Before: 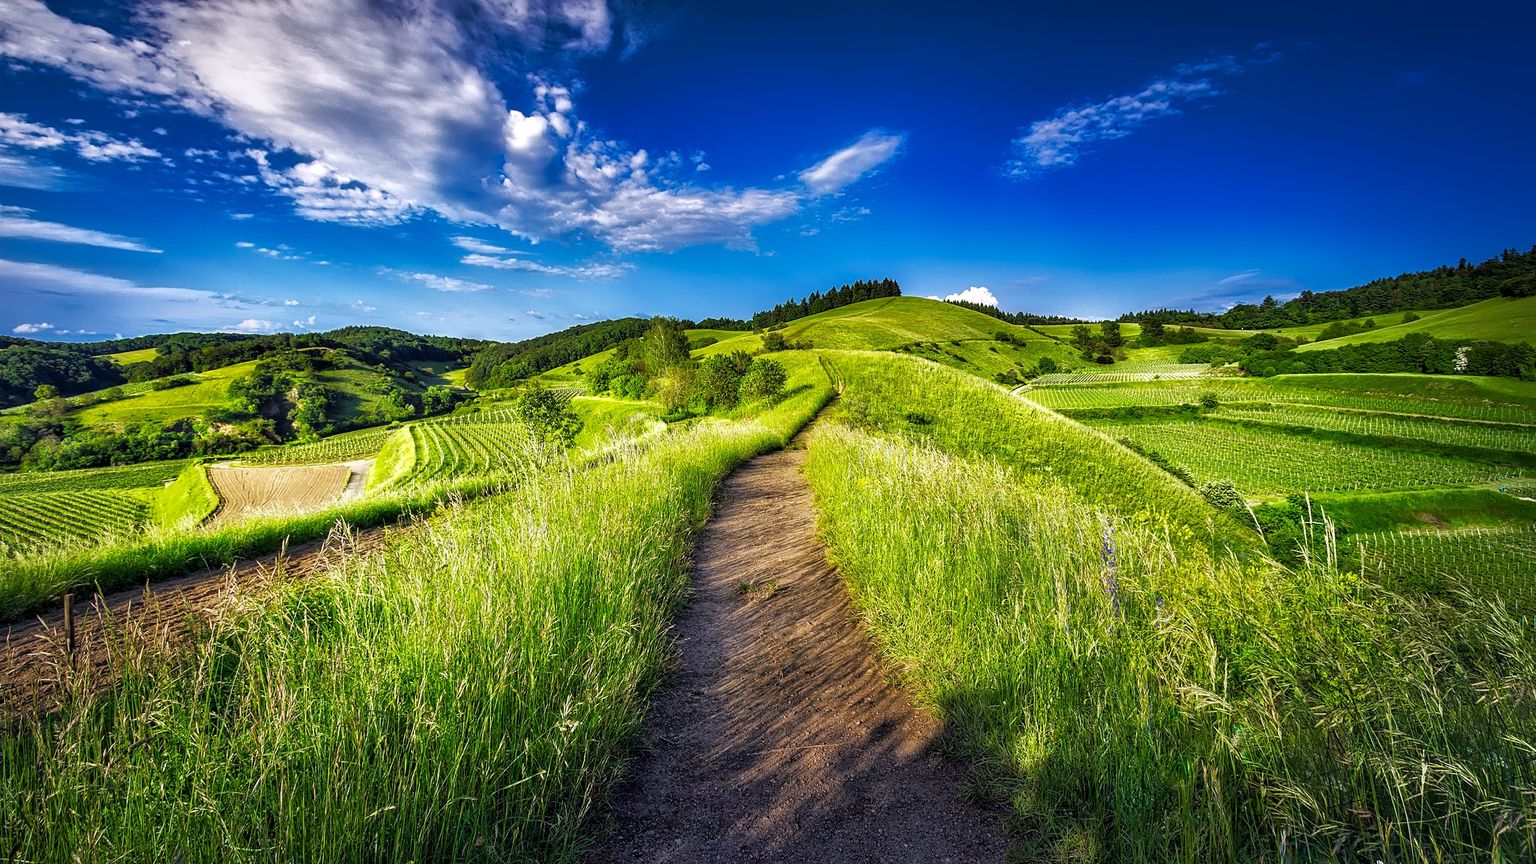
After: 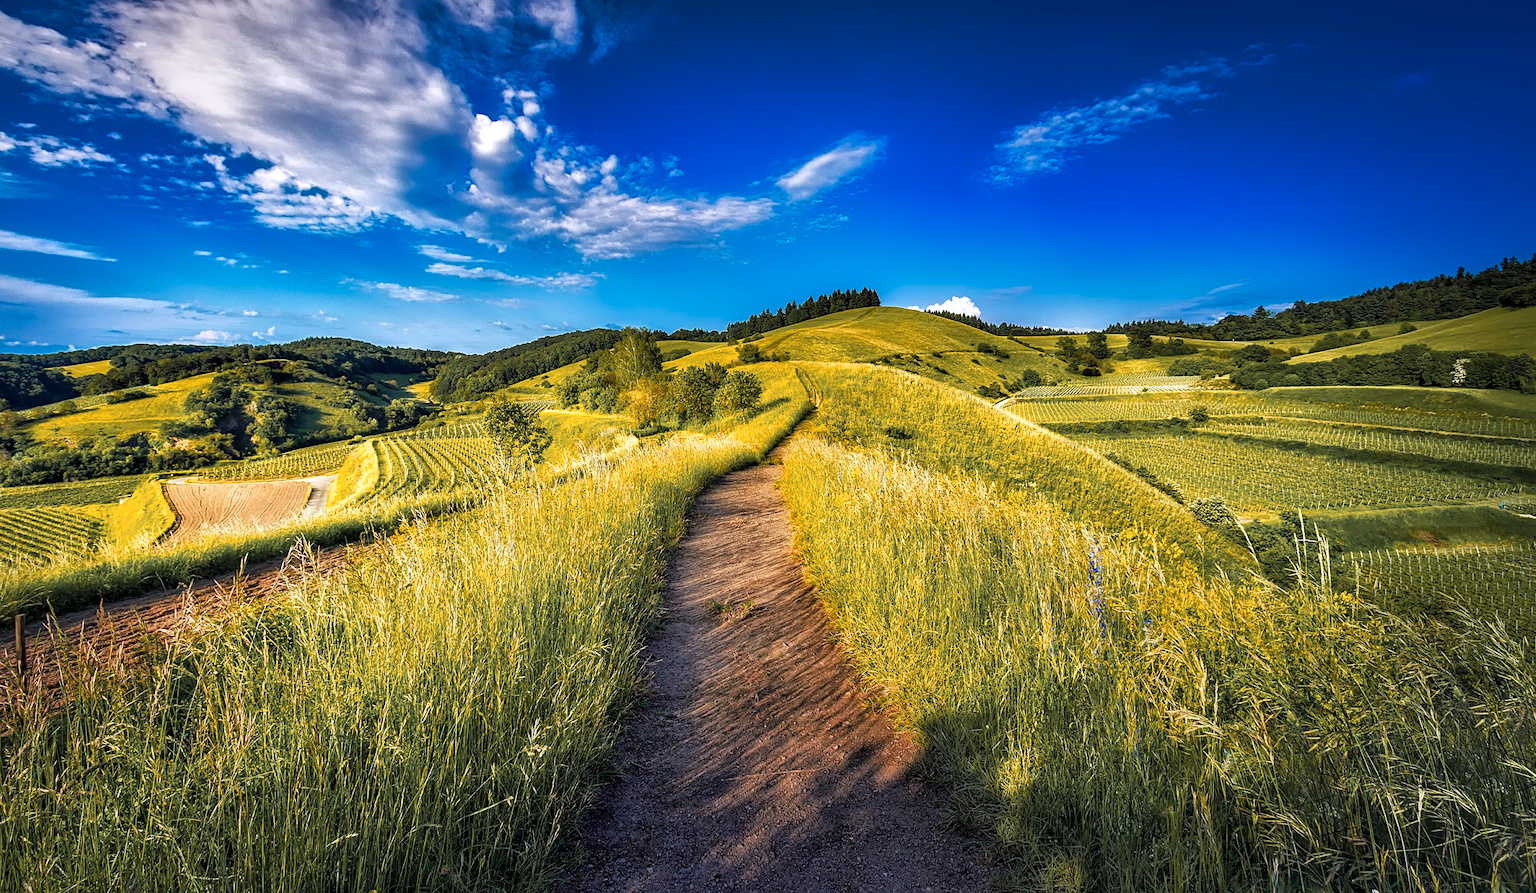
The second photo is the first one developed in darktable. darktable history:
crop and rotate: left 3.238%
color zones: curves: ch1 [(0.263, 0.53) (0.376, 0.287) (0.487, 0.512) (0.748, 0.547) (1, 0.513)]; ch2 [(0.262, 0.45) (0.751, 0.477)], mix 31.98%
